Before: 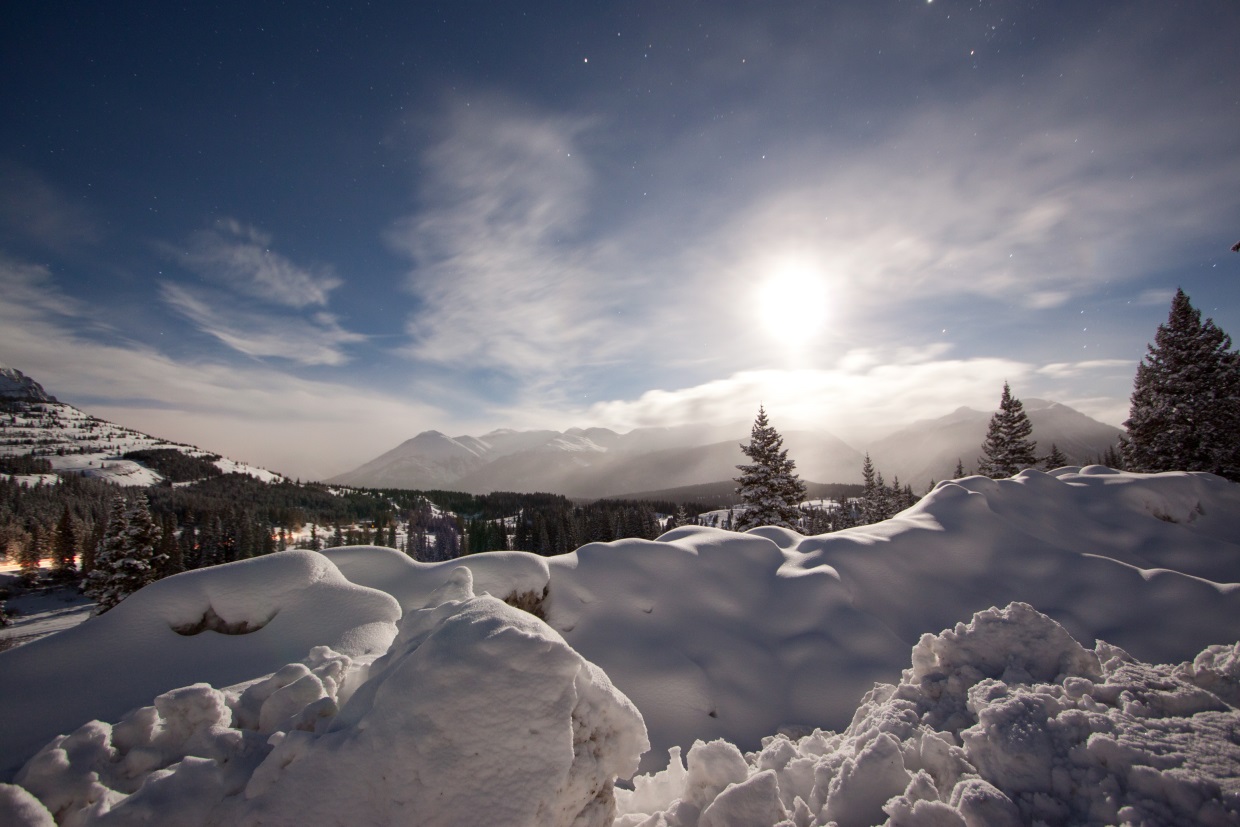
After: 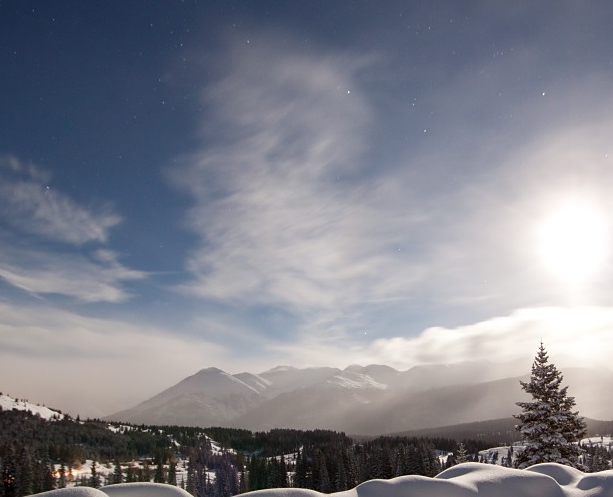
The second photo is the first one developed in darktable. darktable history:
crop: left 17.801%, top 7.685%, right 32.749%, bottom 32.108%
sharpen: radius 1.009
